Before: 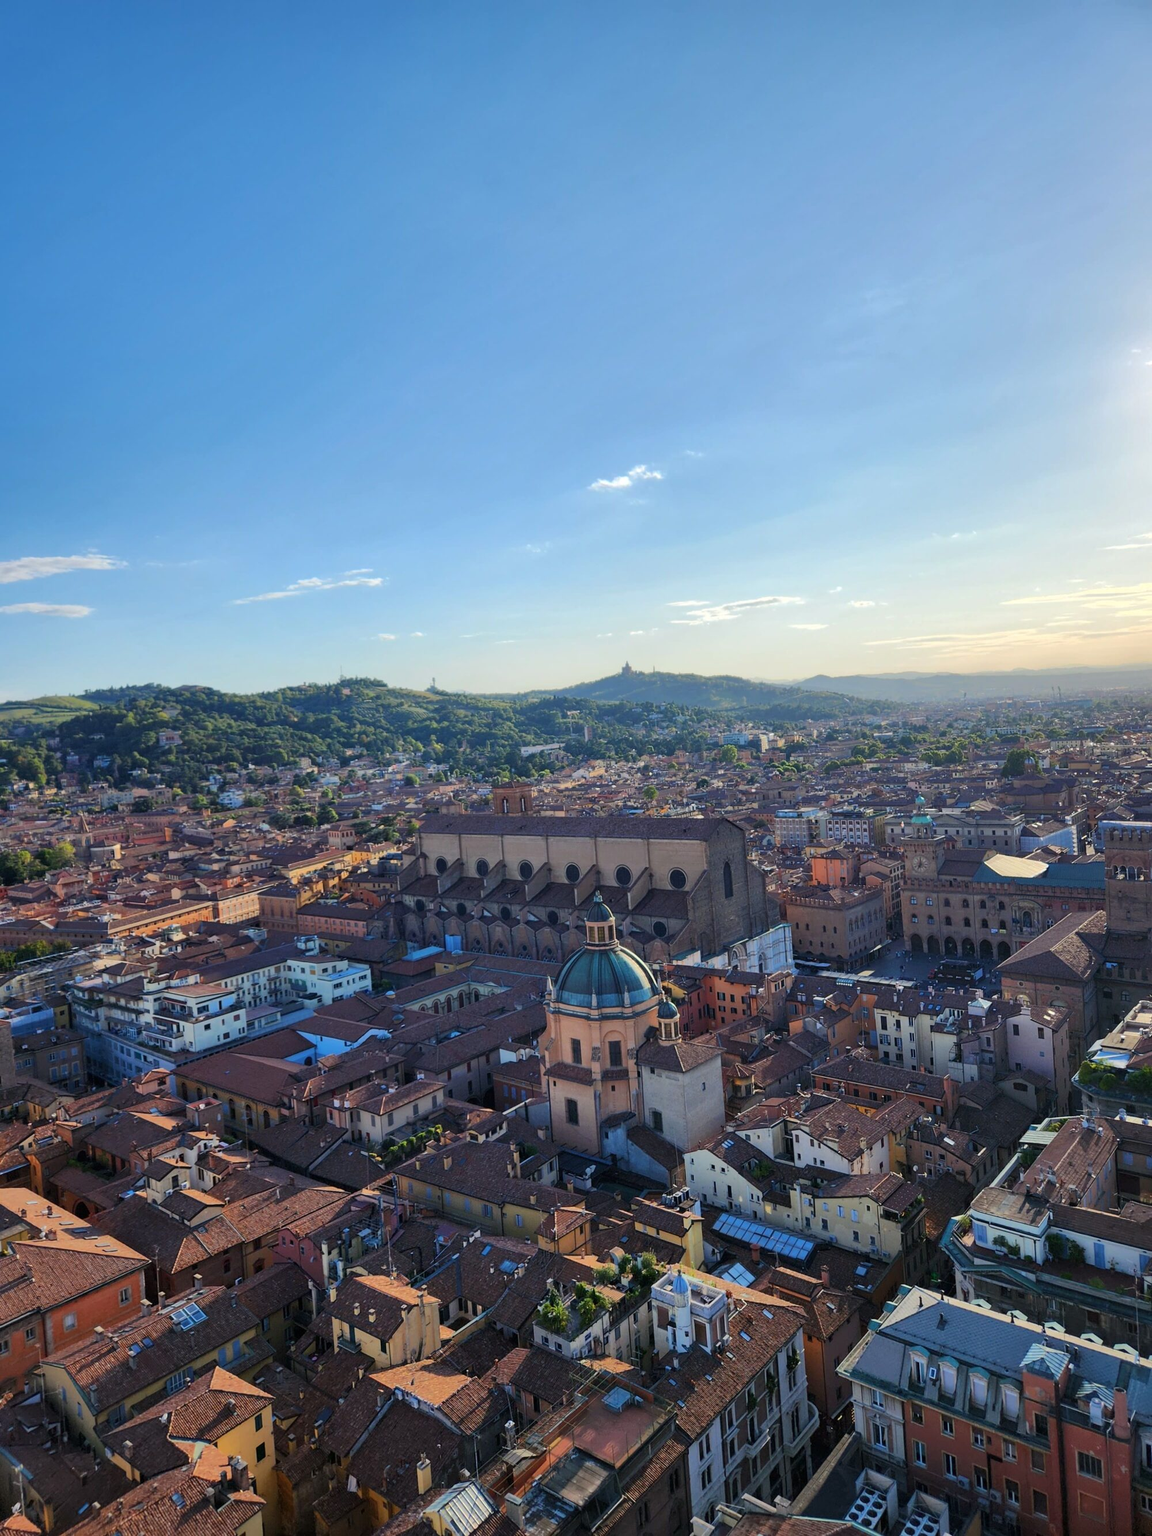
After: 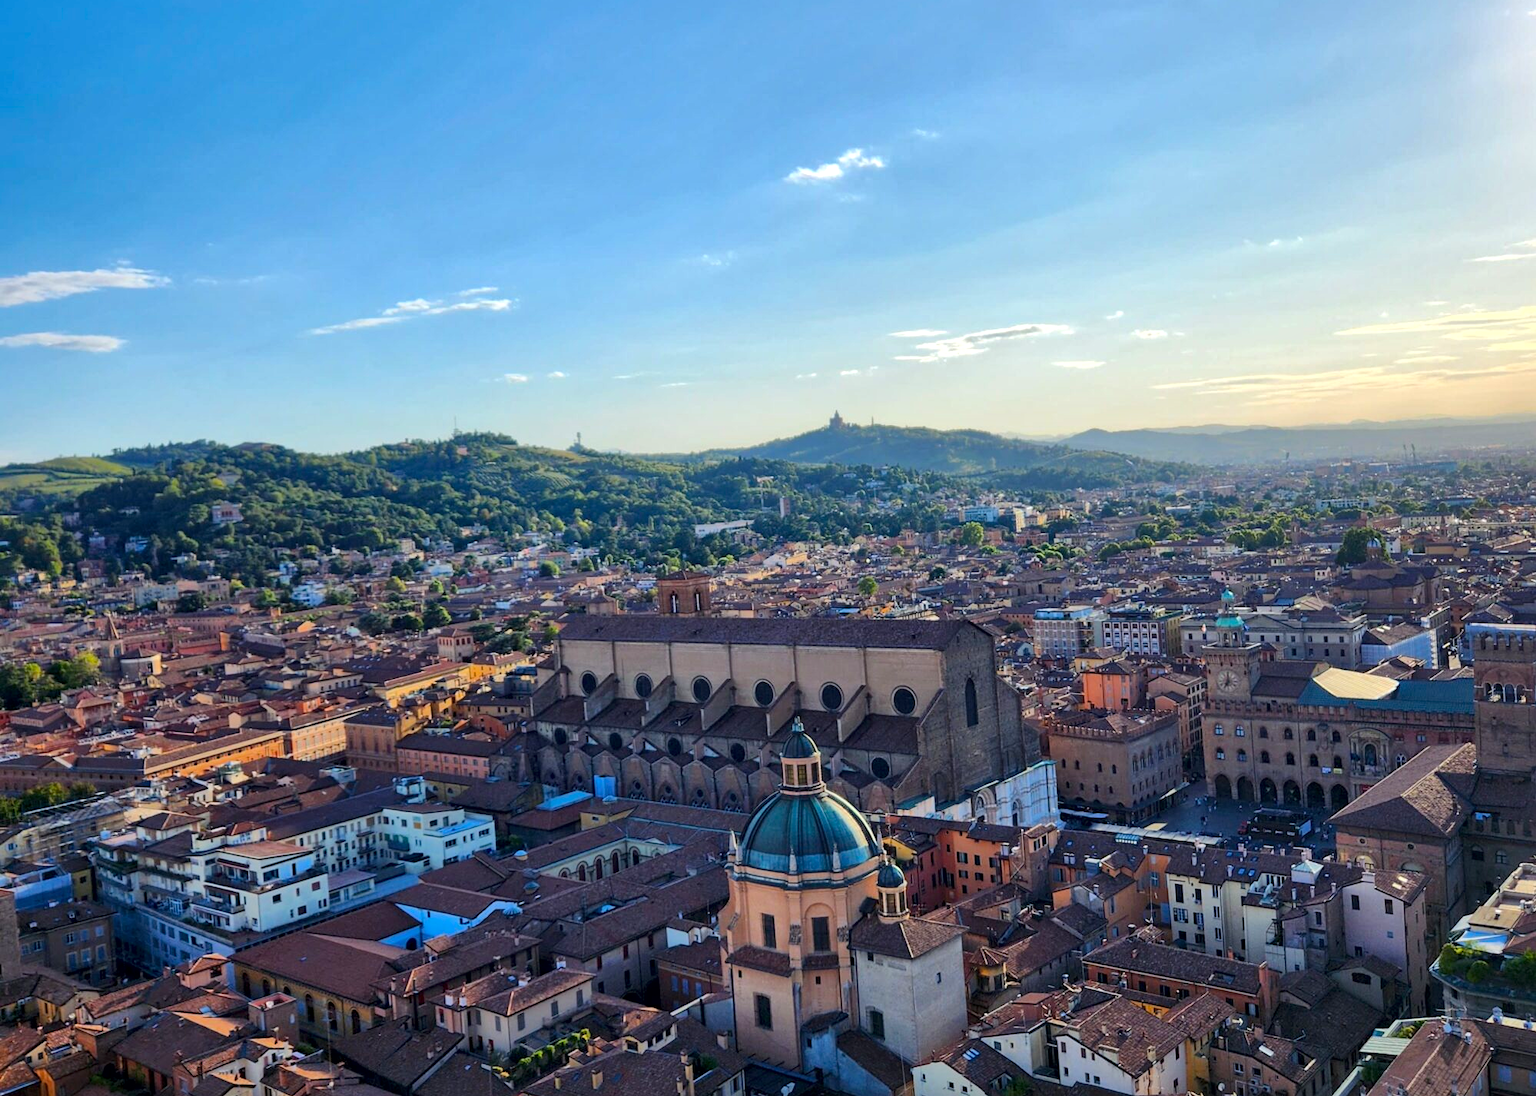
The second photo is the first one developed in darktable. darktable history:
color balance rgb: perceptual saturation grading › global saturation 20%, global vibrance 20%
crop and rotate: top 23.043%, bottom 23.437%
local contrast: mode bilateral grid, contrast 20, coarseness 50, detail 150%, midtone range 0.2
